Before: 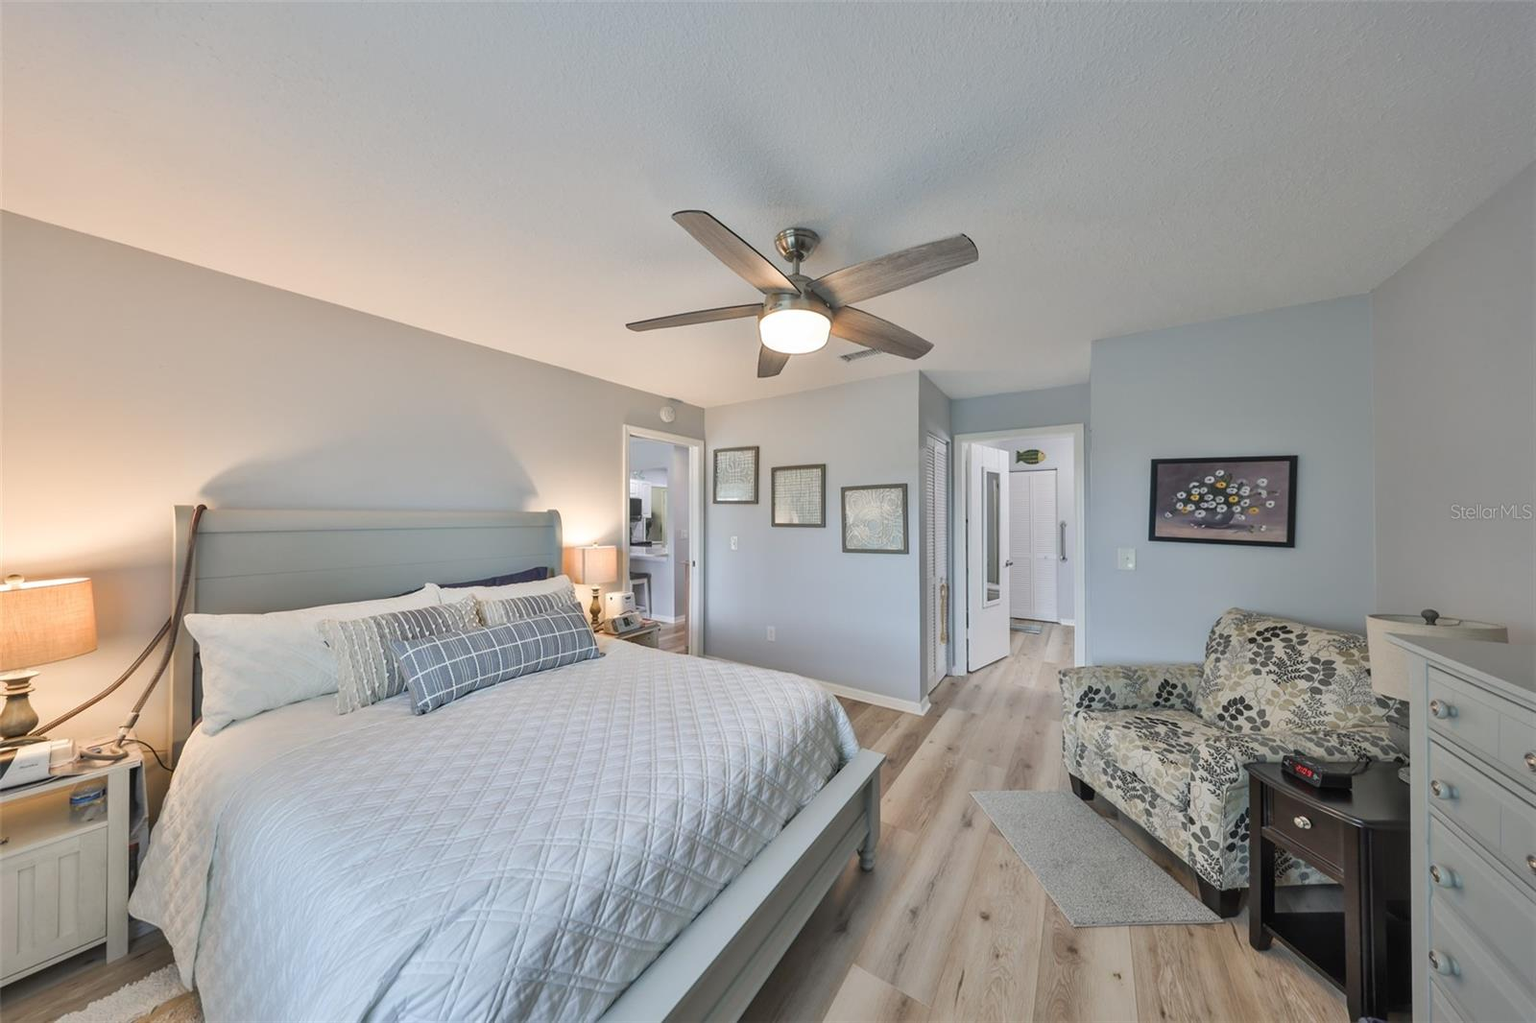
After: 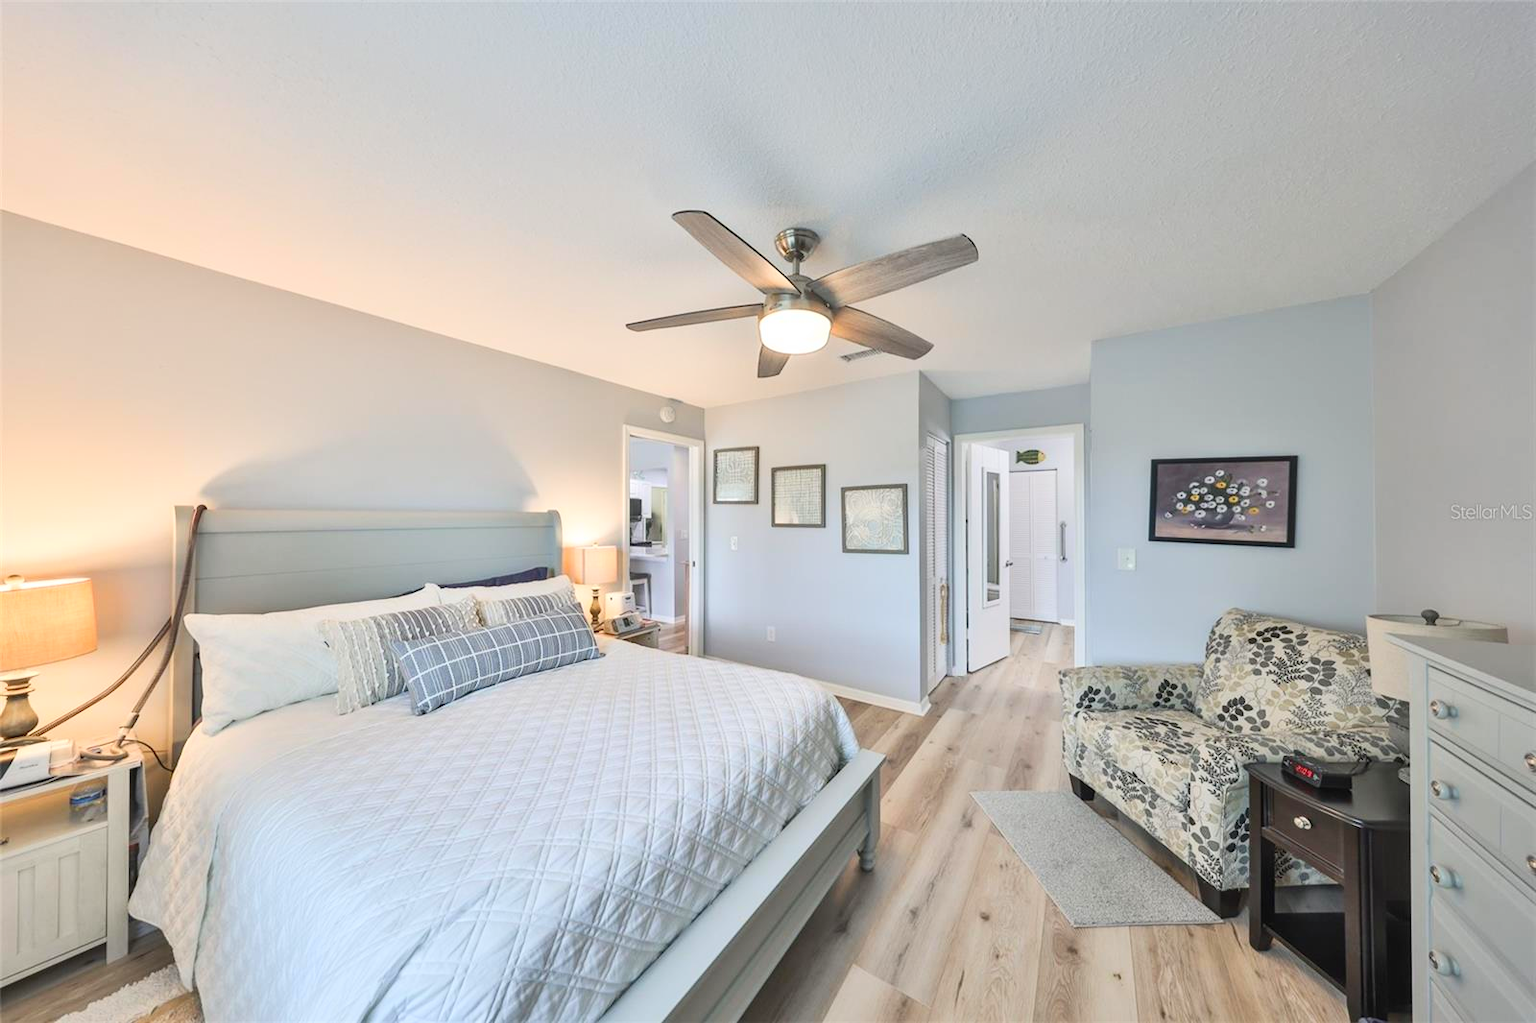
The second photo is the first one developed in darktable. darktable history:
contrast brightness saturation: contrast 0.195, brightness 0.166, saturation 0.23
